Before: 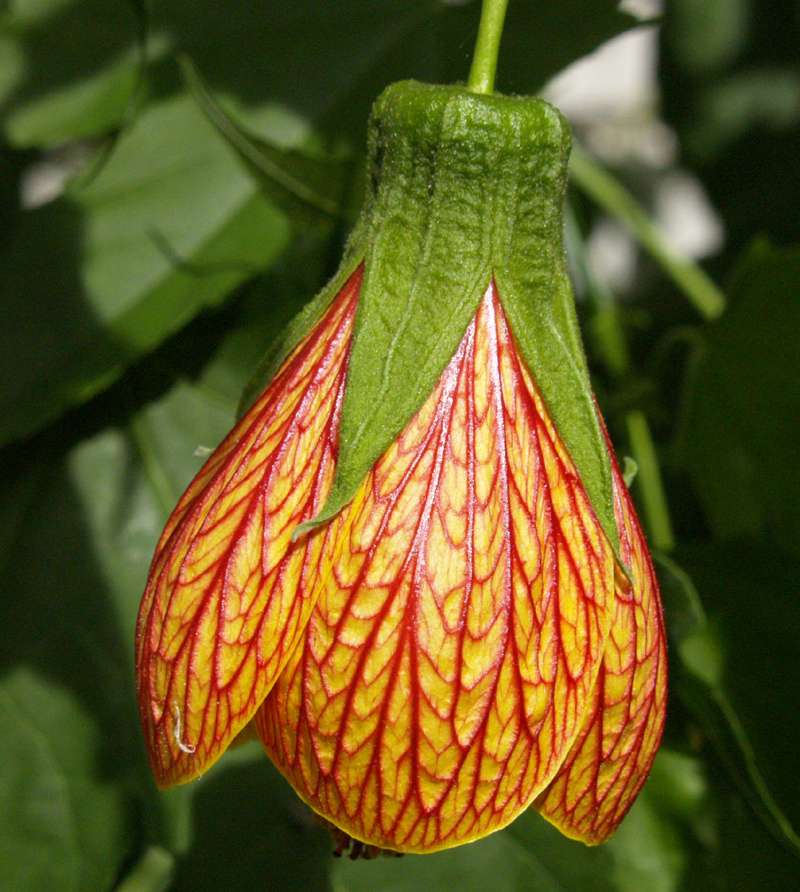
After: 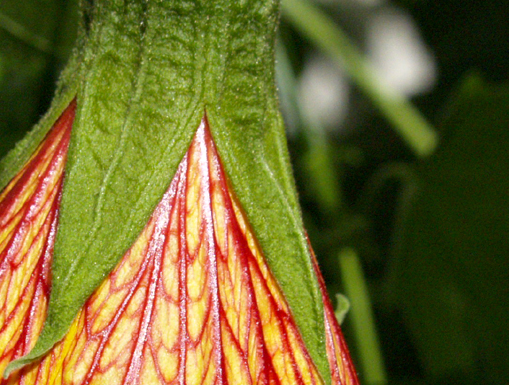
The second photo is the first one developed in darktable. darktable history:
contrast equalizer: octaves 7, y [[0.6 ×6], [0.55 ×6], [0 ×6], [0 ×6], [0 ×6]], mix 0.15
crop: left 36.005%, top 18.293%, right 0.31%, bottom 38.444%
